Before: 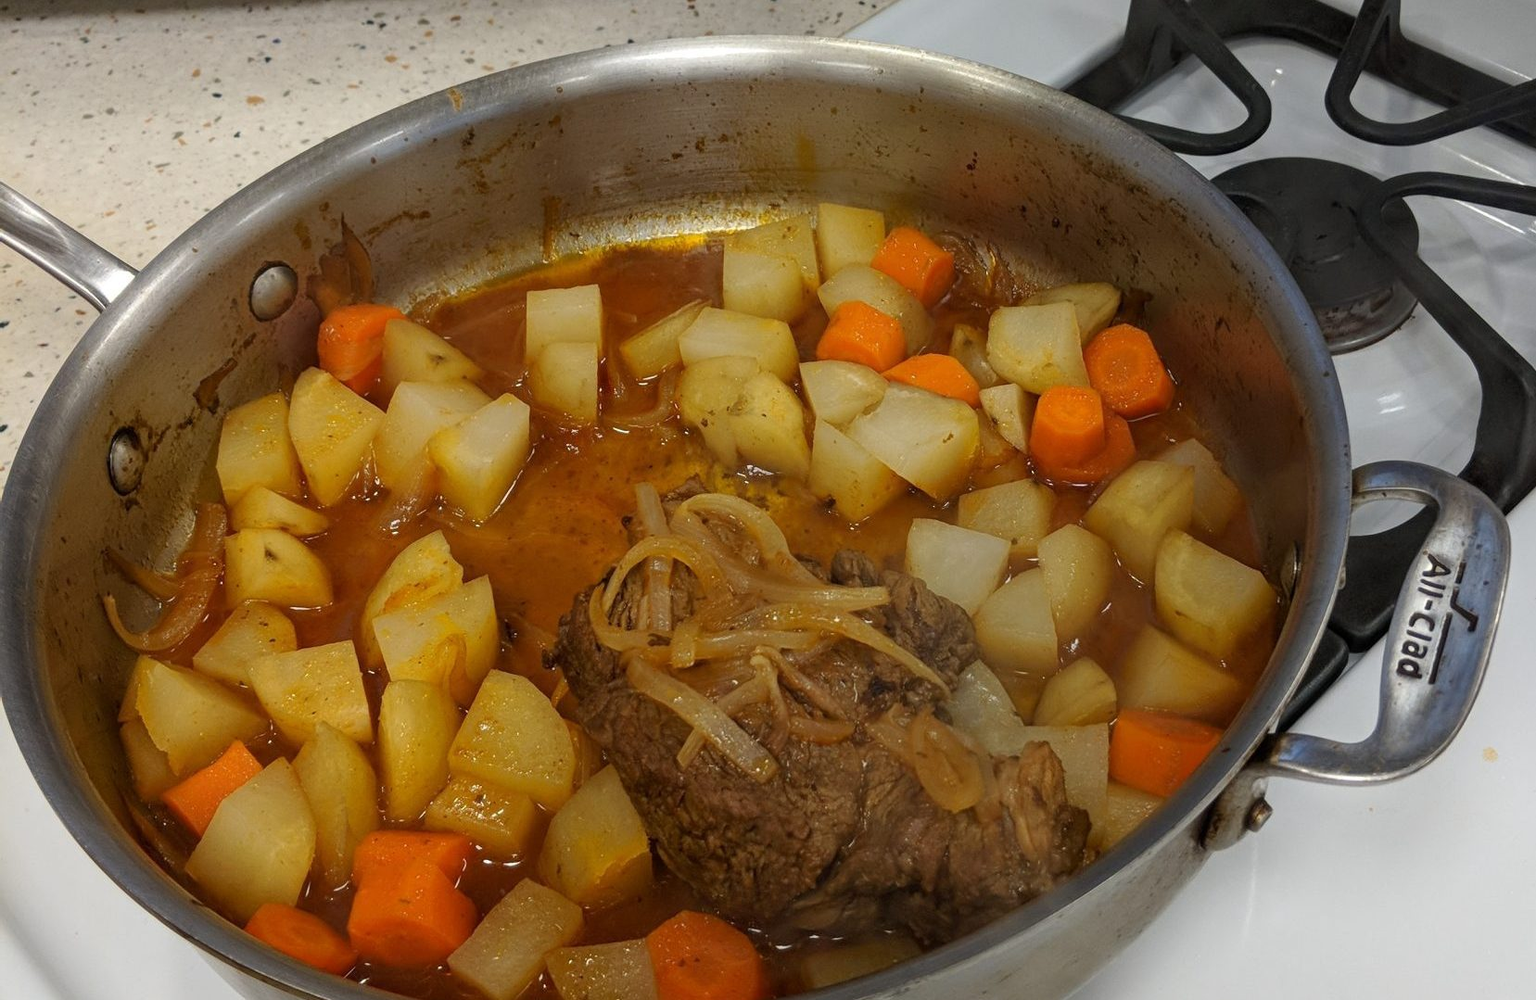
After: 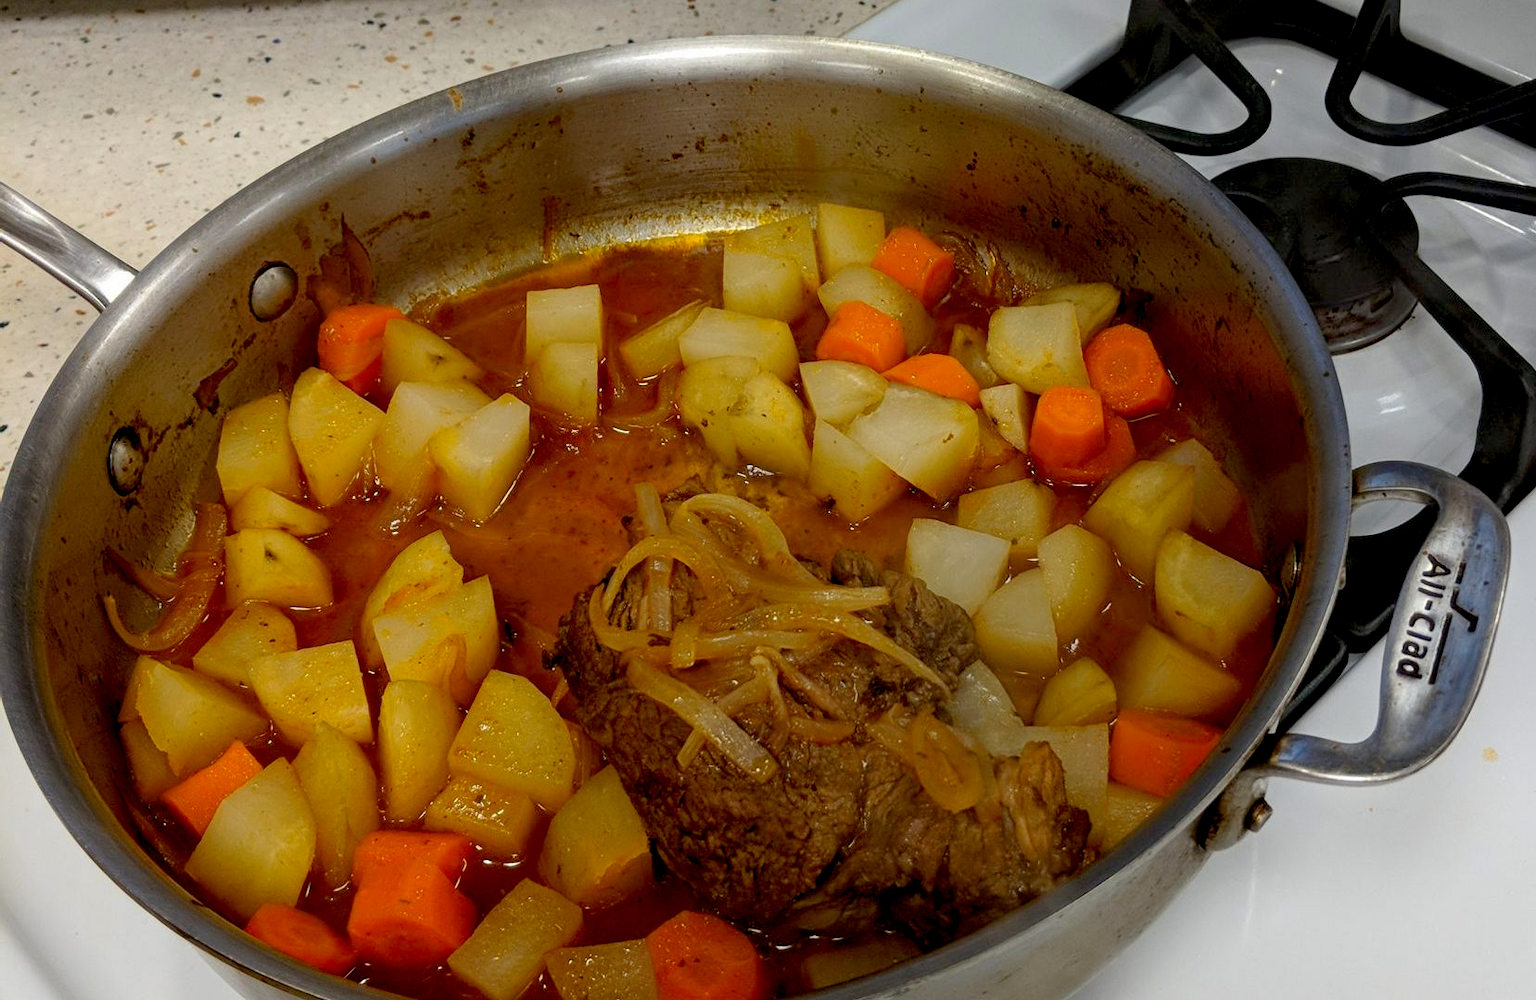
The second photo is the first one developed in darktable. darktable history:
color contrast: green-magenta contrast 1.1, blue-yellow contrast 1.1, unbound 0
exposure: black level correction 0.016, exposure -0.009 EV, compensate highlight preservation false
